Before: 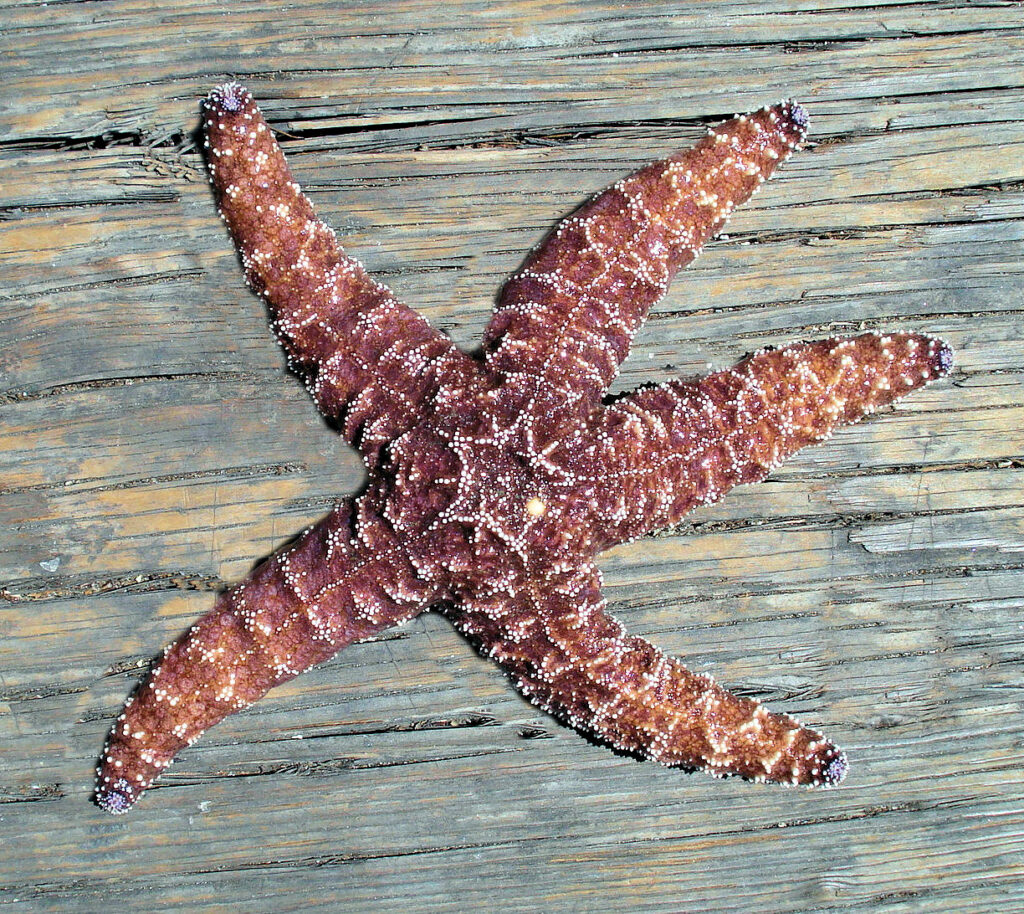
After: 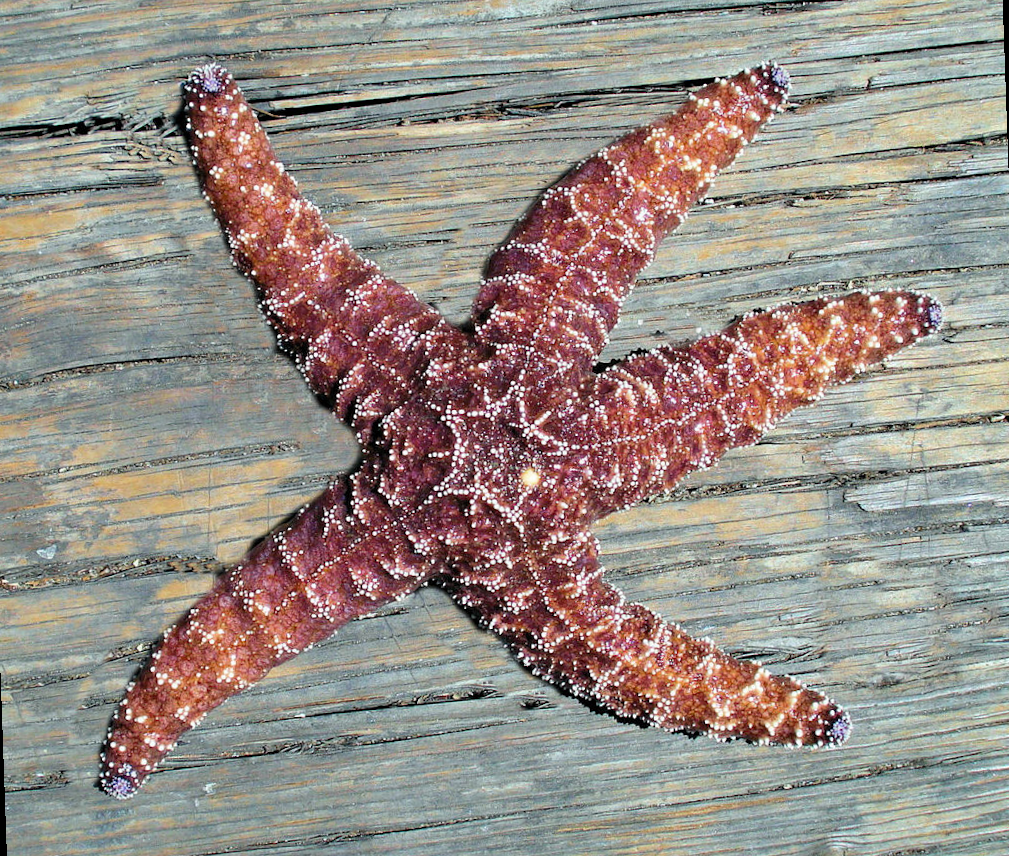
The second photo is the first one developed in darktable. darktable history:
vibrance: vibrance 100%
sharpen: radius 2.883, amount 0.868, threshold 47.523
rotate and perspective: rotation -2°, crop left 0.022, crop right 0.978, crop top 0.049, crop bottom 0.951
